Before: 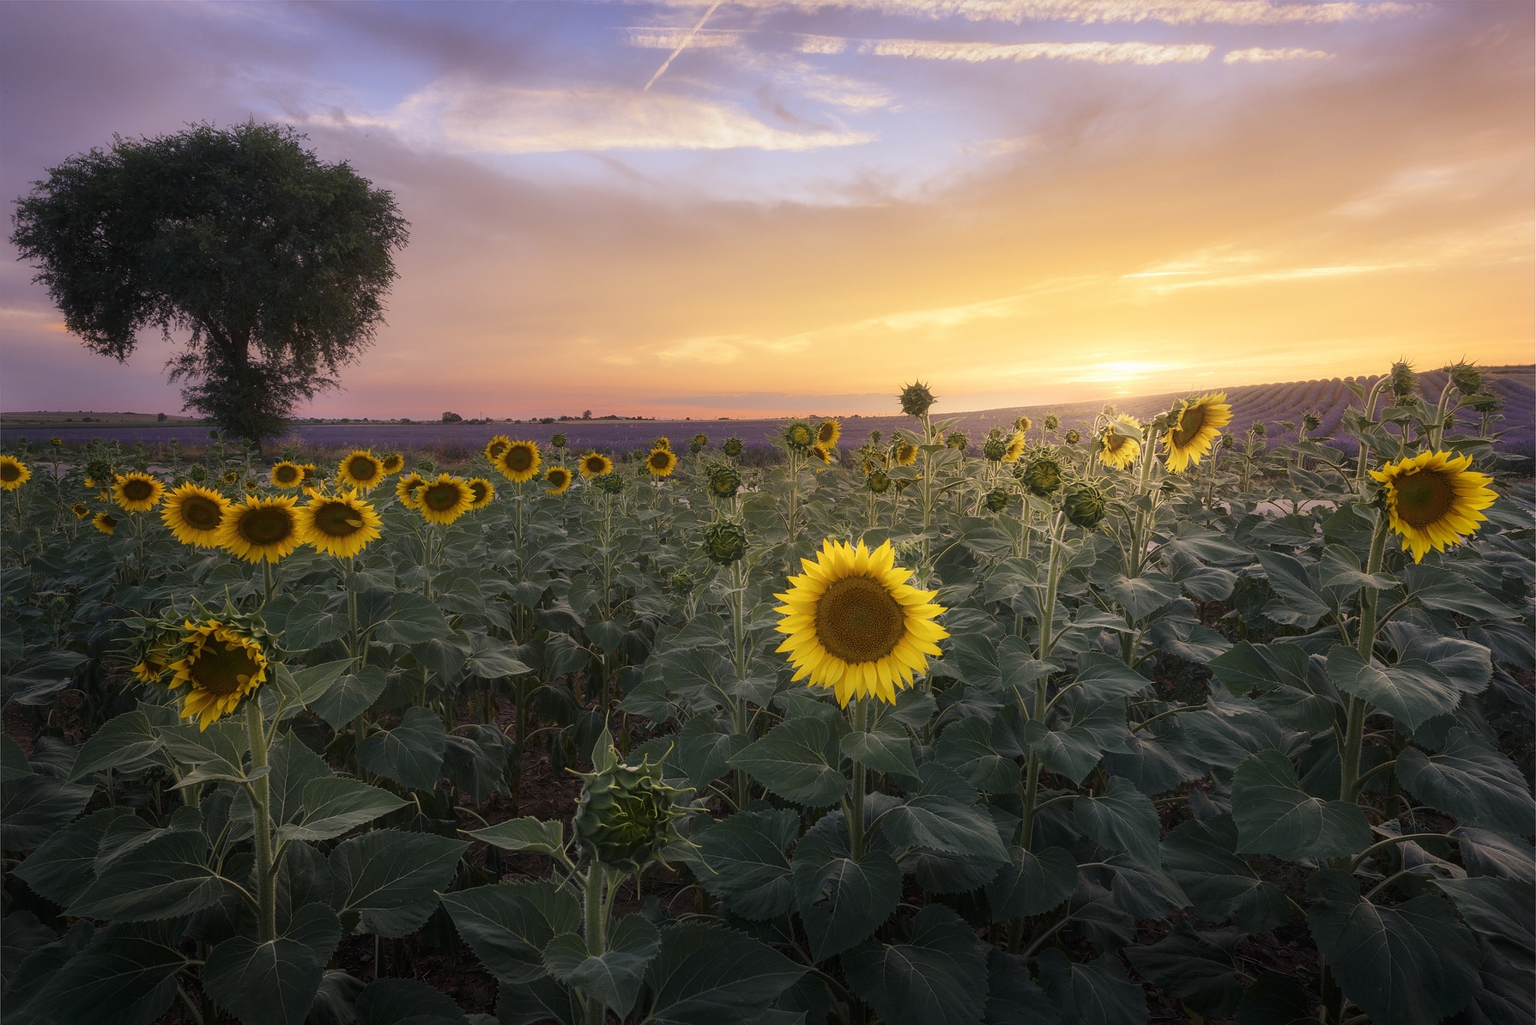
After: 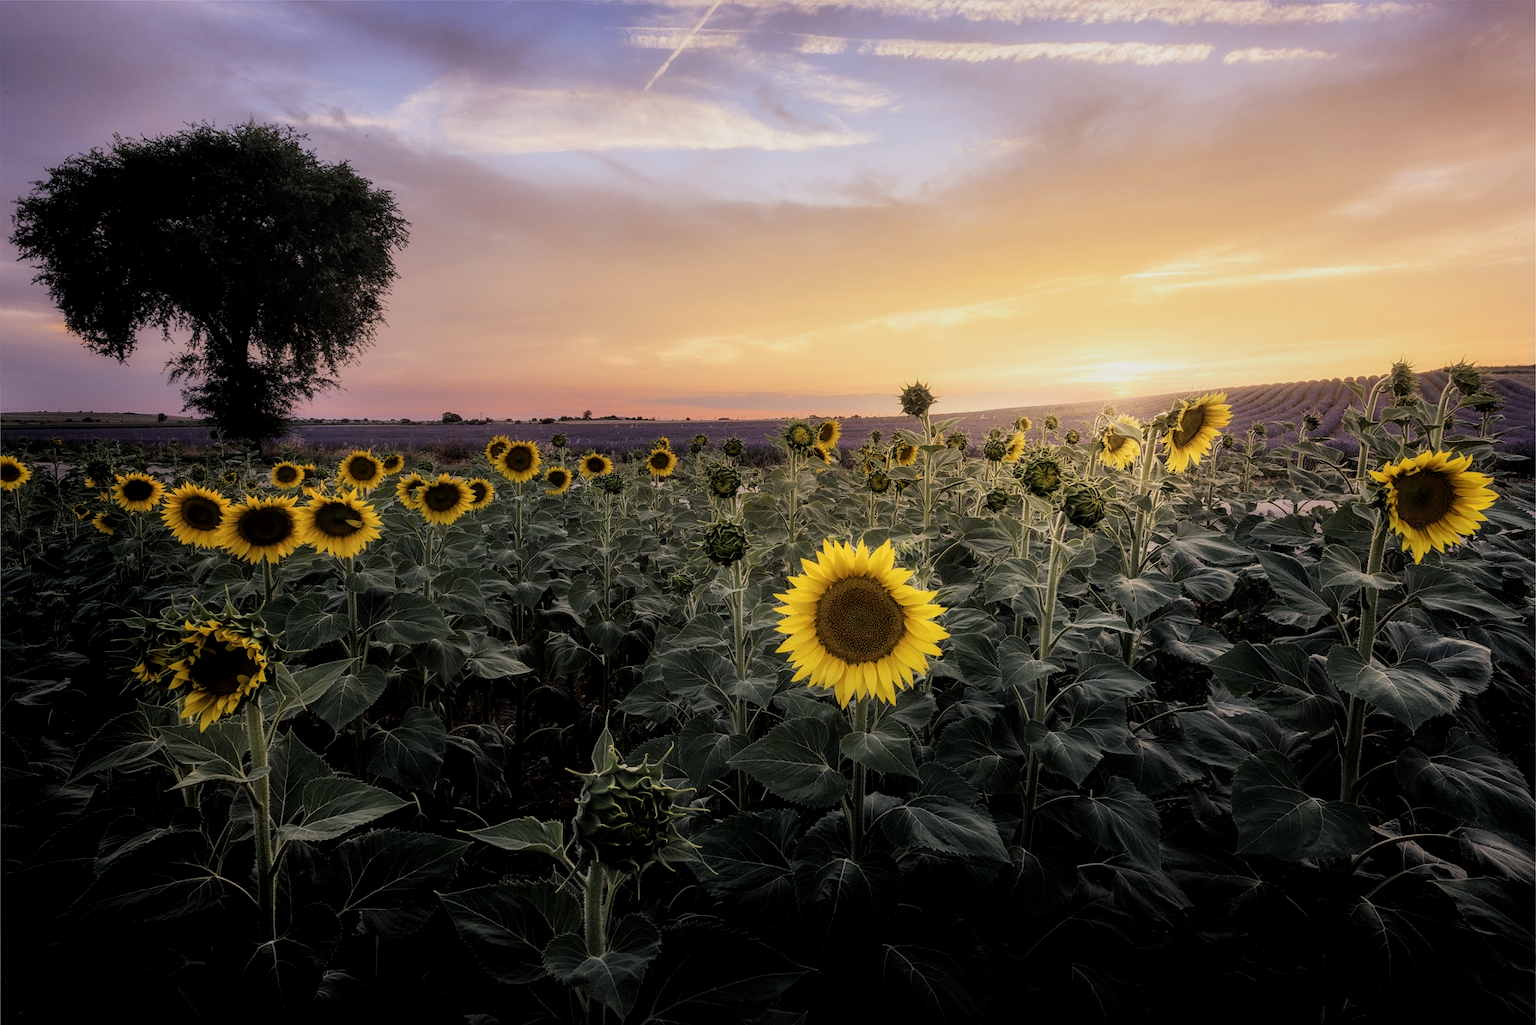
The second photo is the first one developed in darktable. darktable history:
local contrast: on, module defaults
filmic rgb: black relative exposure -5.05 EV, white relative exposure 3.54 EV, hardness 3.18, contrast 1.198, highlights saturation mix -49.08%
